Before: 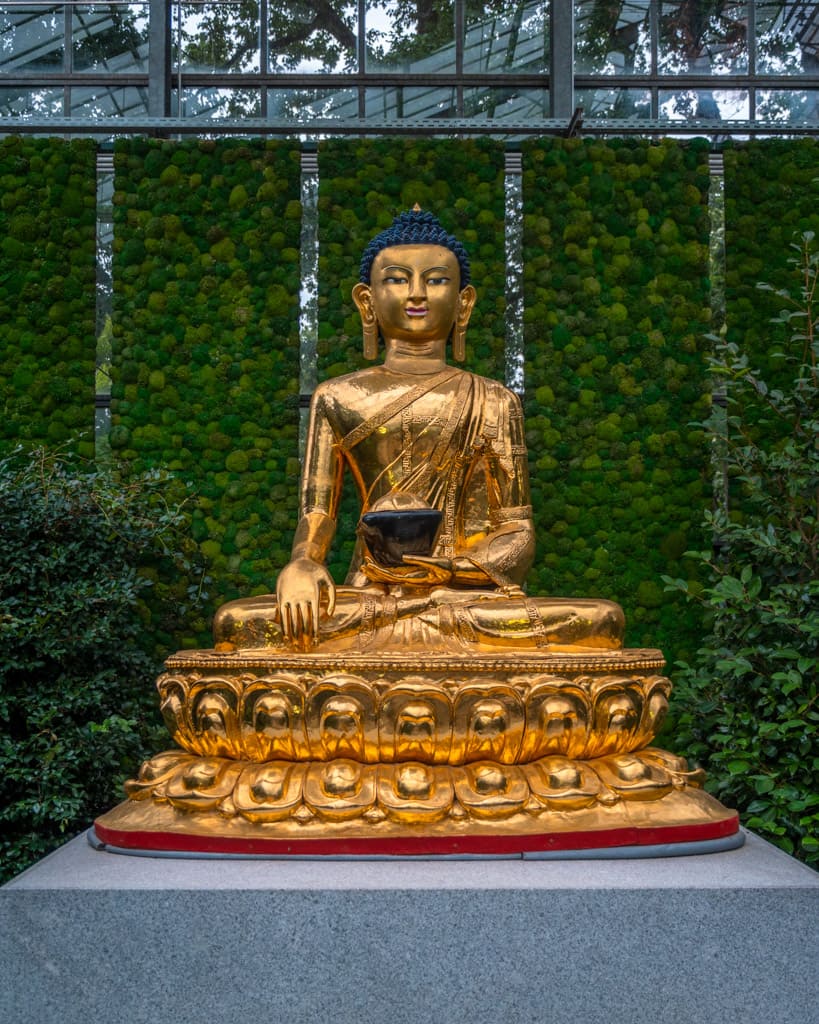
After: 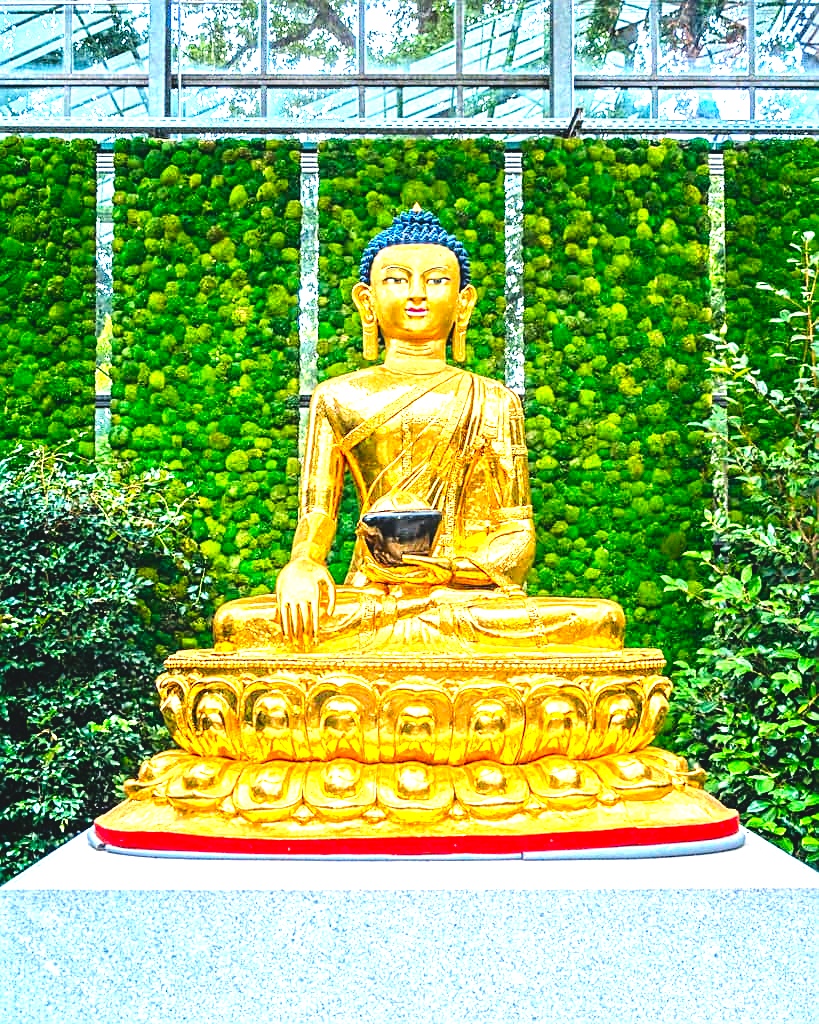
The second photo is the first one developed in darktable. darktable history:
color balance rgb: shadows lift › chroma 2%, shadows lift › hue 219.6°, power › hue 313.2°, highlights gain › chroma 3%, highlights gain › hue 75.6°, global offset › luminance 0.5%, perceptual saturation grading › global saturation 15.33%, perceptual saturation grading › highlights -19.33%, perceptual saturation grading › shadows 20%, global vibrance 20%
tone equalizer: -7 EV 0.15 EV, -6 EV 0.6 EV, -5 EV 1.15 EV, -4 EV 1.33 EV, -3 EV 1.15 EV, -2 EV 0.6 EV, -1 EV 0.15 EV, mask exposure compensation -0.5 EV
levels: levels [0, 0.281, 0.562]
sharpen: on, module defaults
